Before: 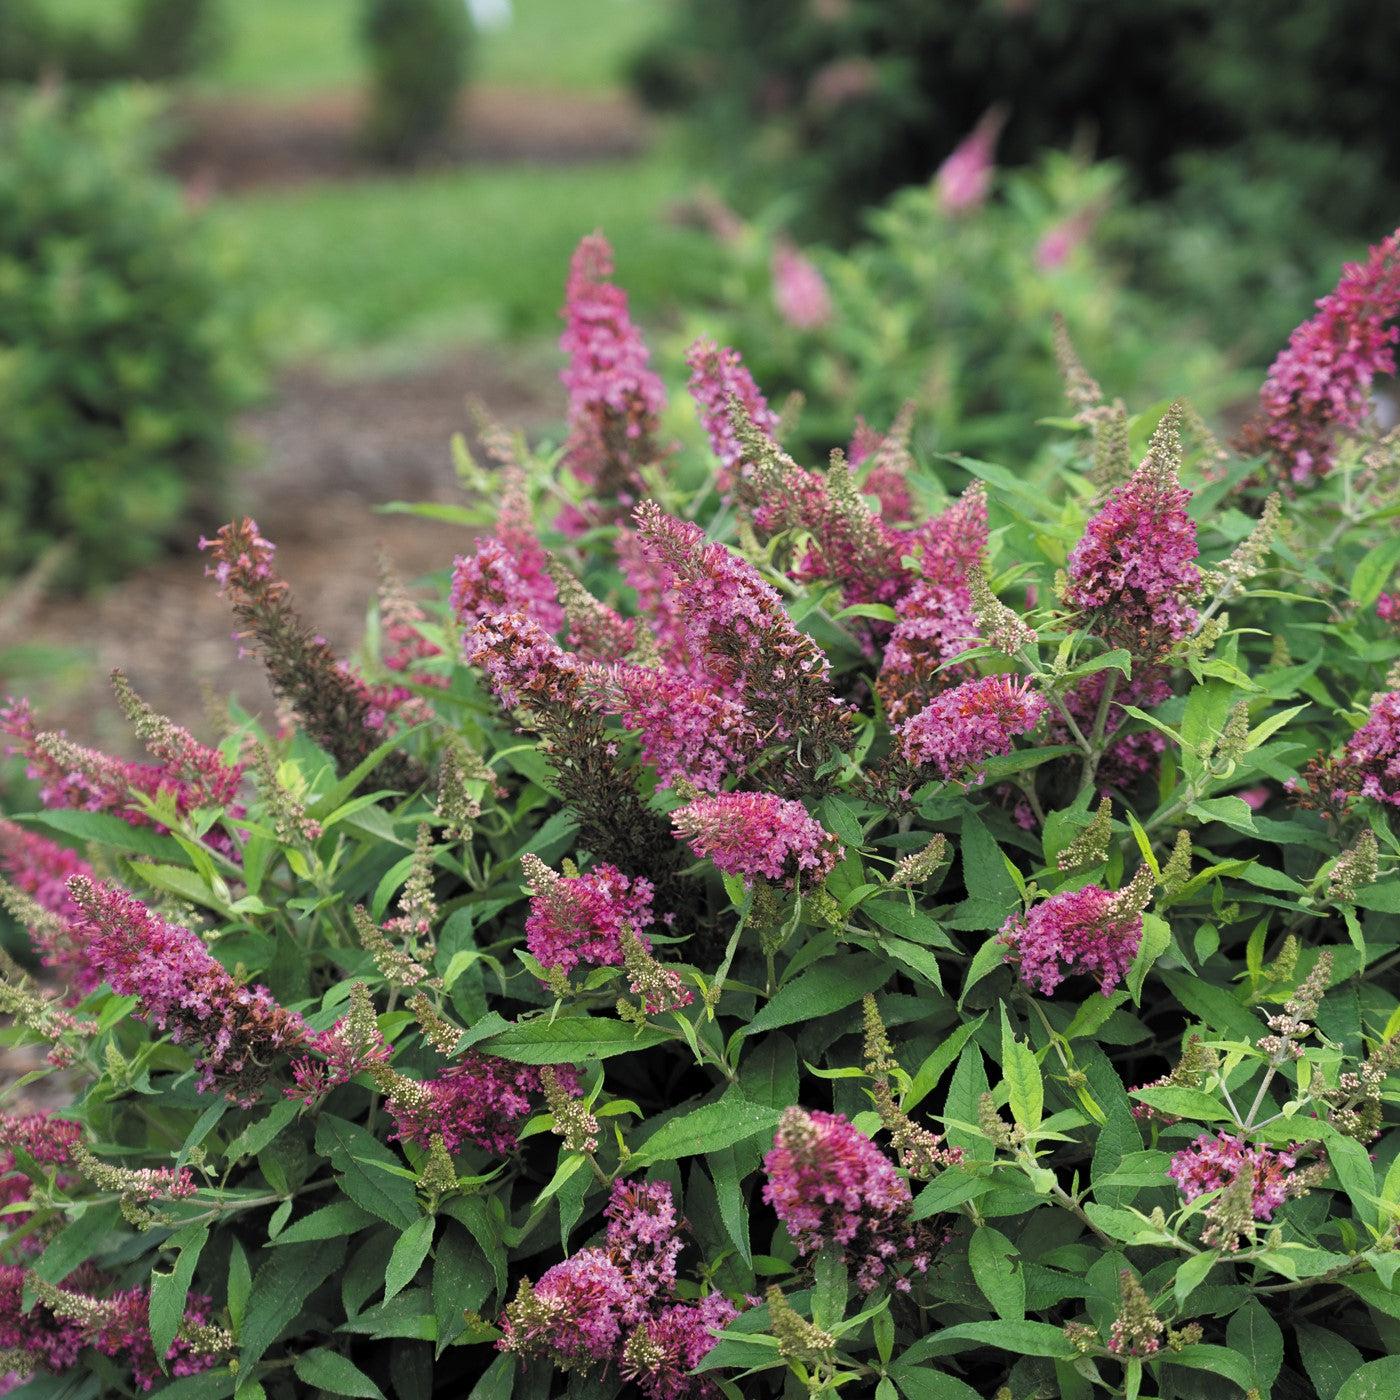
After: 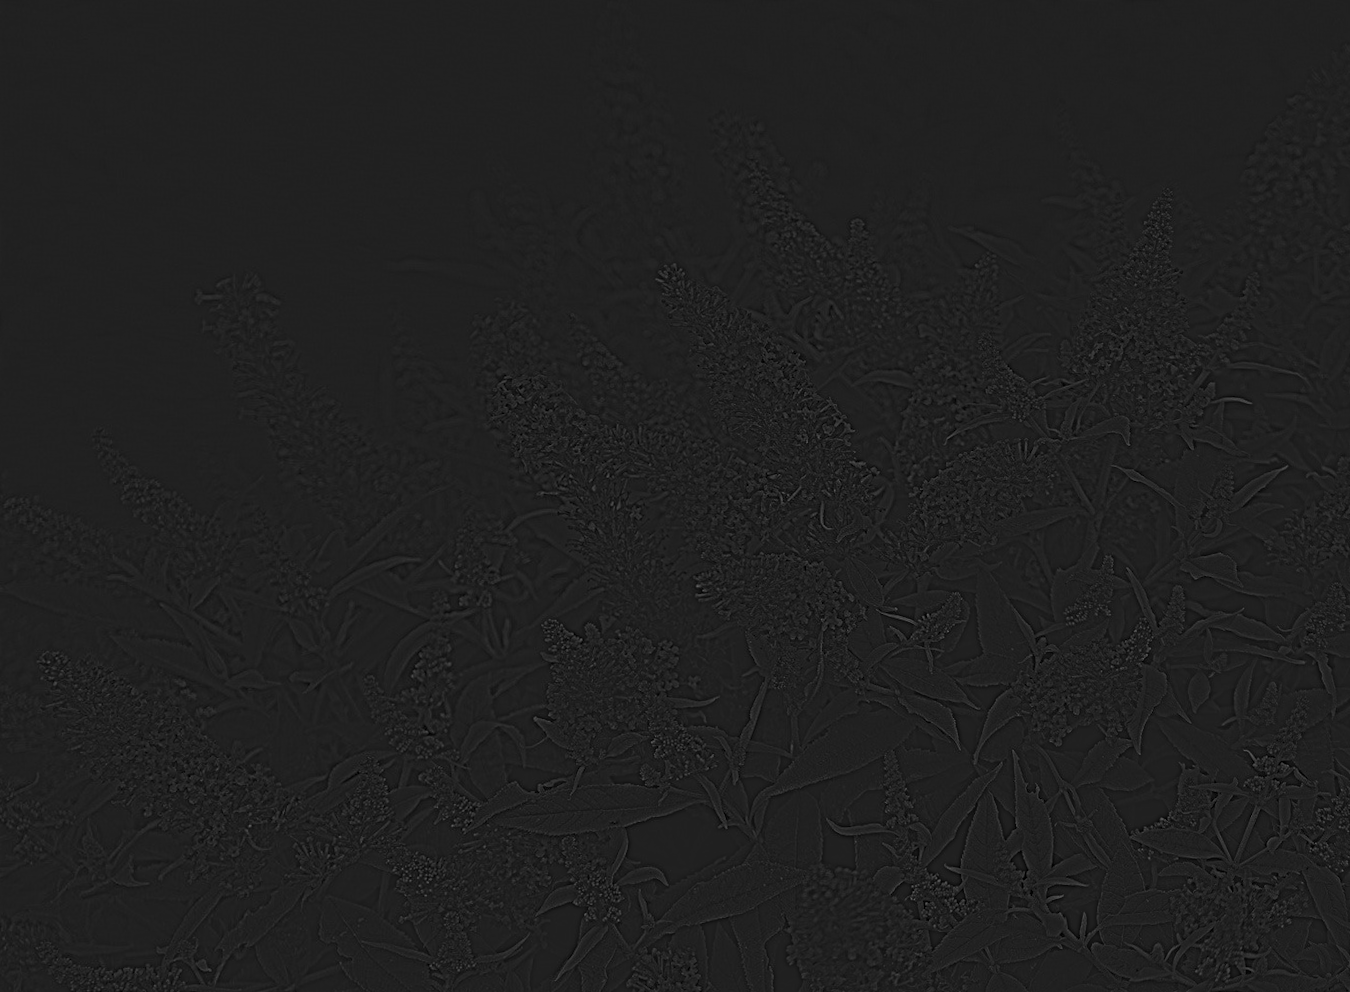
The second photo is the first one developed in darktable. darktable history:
crop and rotate: left 1.814%, top 12.818%, right 0.25%, bottom 9.225%
rotate and perspective: rotation -0.013°, lens shift (vertical) -0.027, lens shift (horizontal) 0.178, crop left 0.016, crop right 0.989, crop top 0.082, crop bottom 0.918
highpass: sharpness 5.84%, contrast boost 8.44%
contrast brightness saturation: brightness -1, saturation 1
tone equalizer: on, module defaults
local contrast: highlights 65%, shadows 54%, detail 169%, midtone range 0.514
